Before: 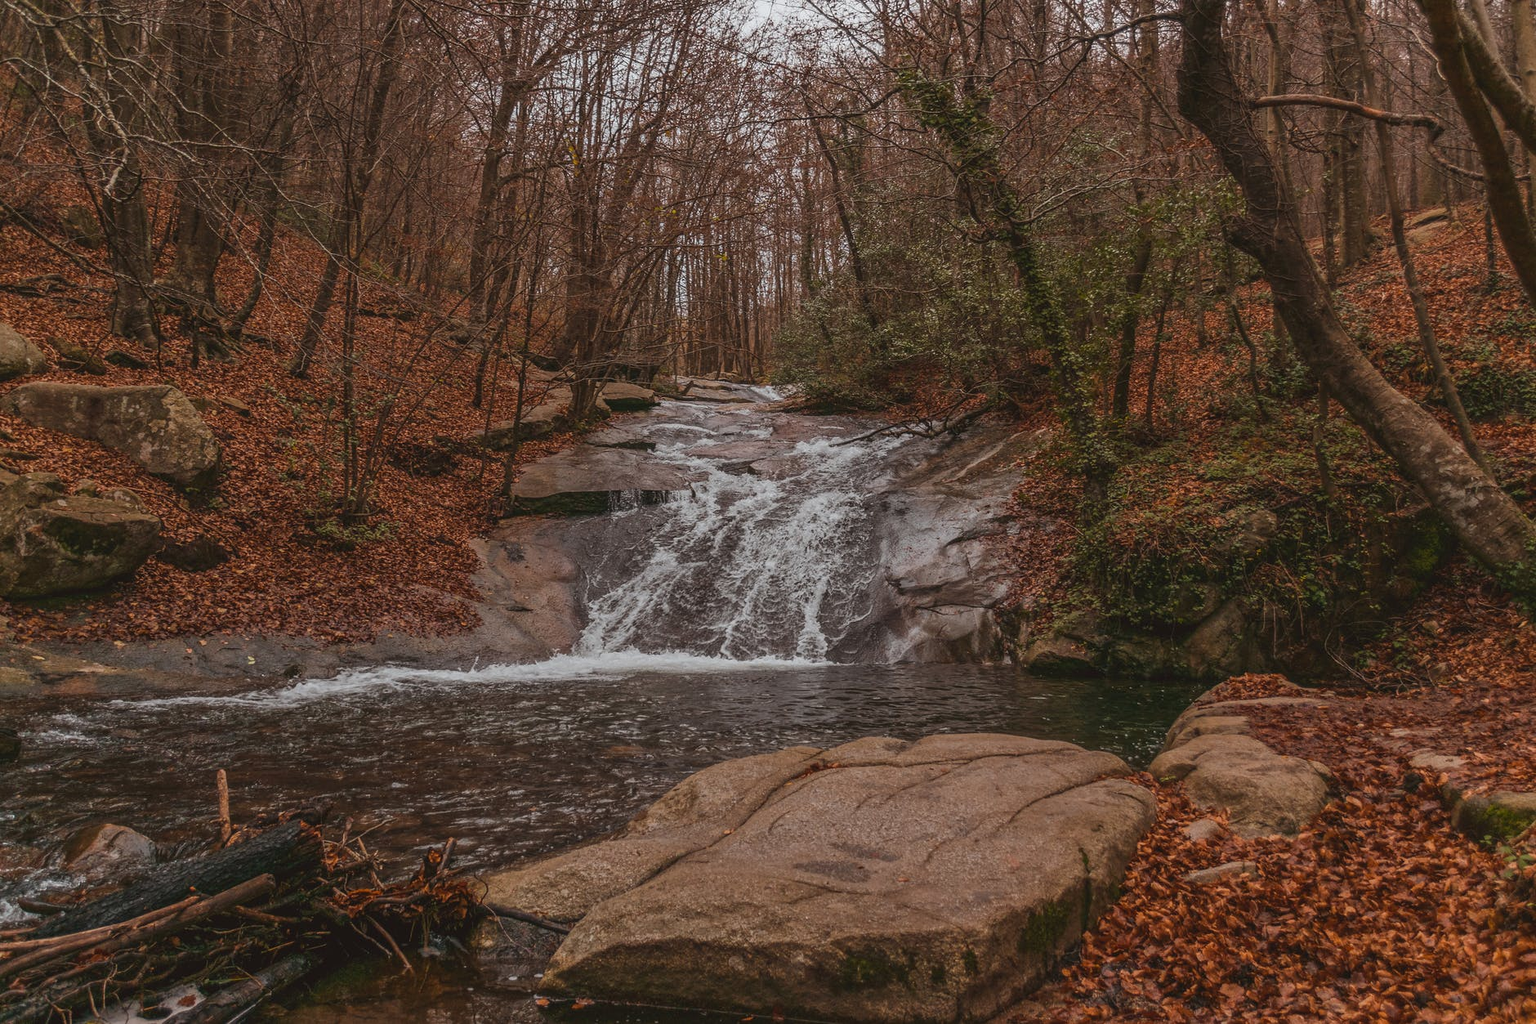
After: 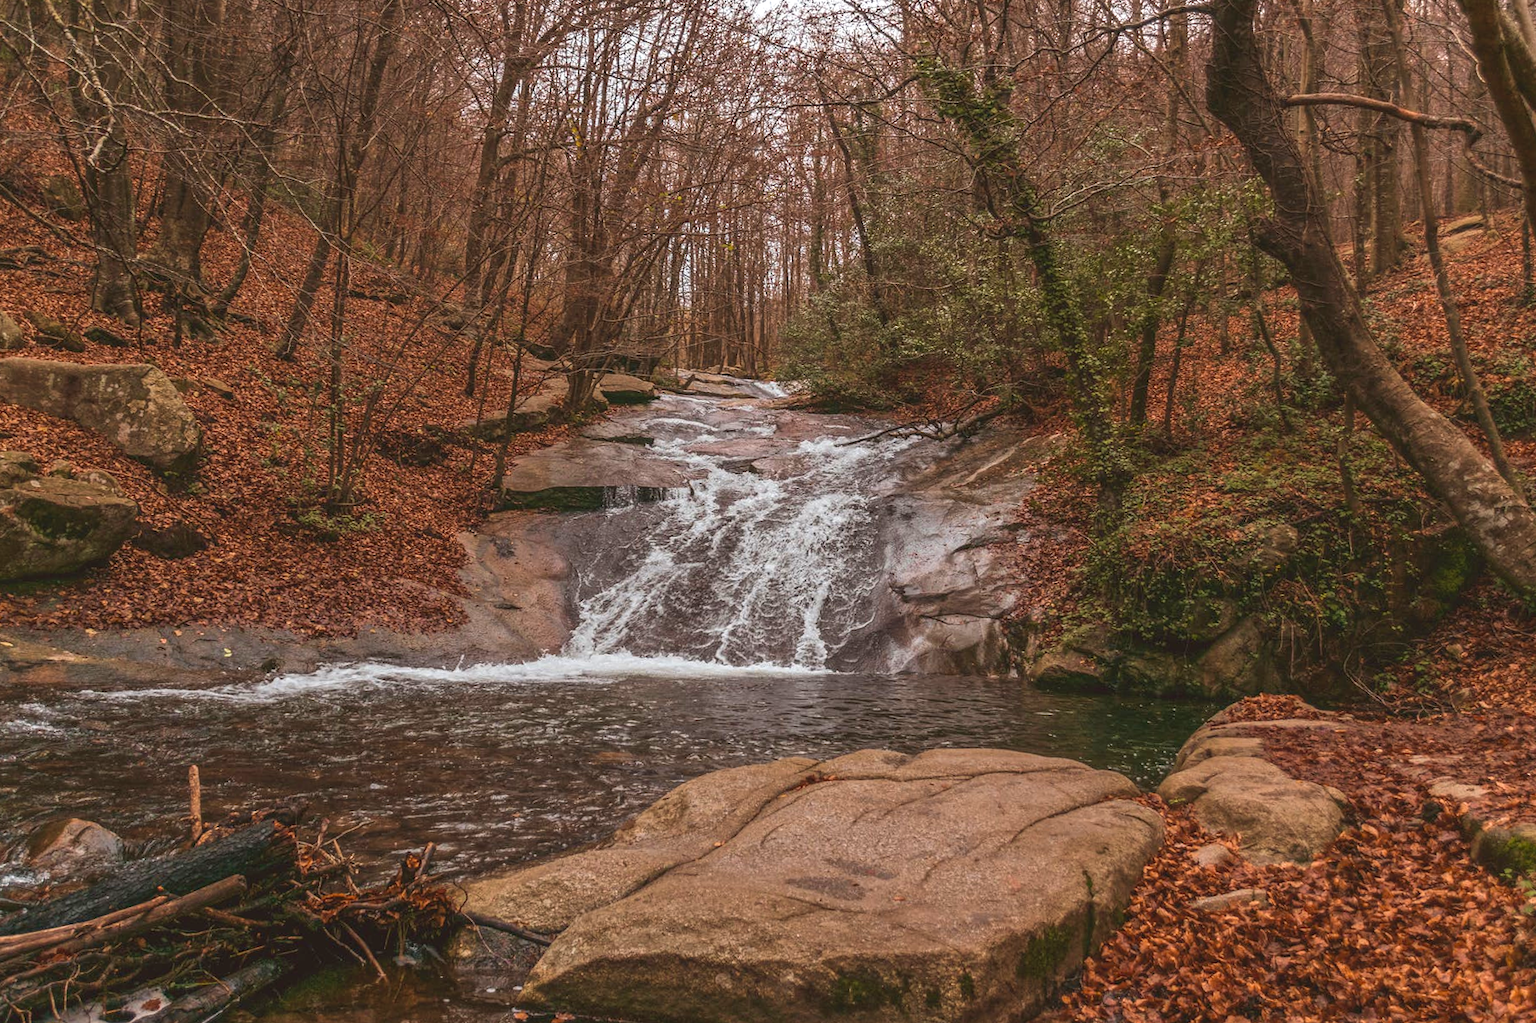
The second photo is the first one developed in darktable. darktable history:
crop and rotate: angle -1.52°
exposure: exposure 0.655 EV, compensate highlight preservation false
velvia: on, module defaults
